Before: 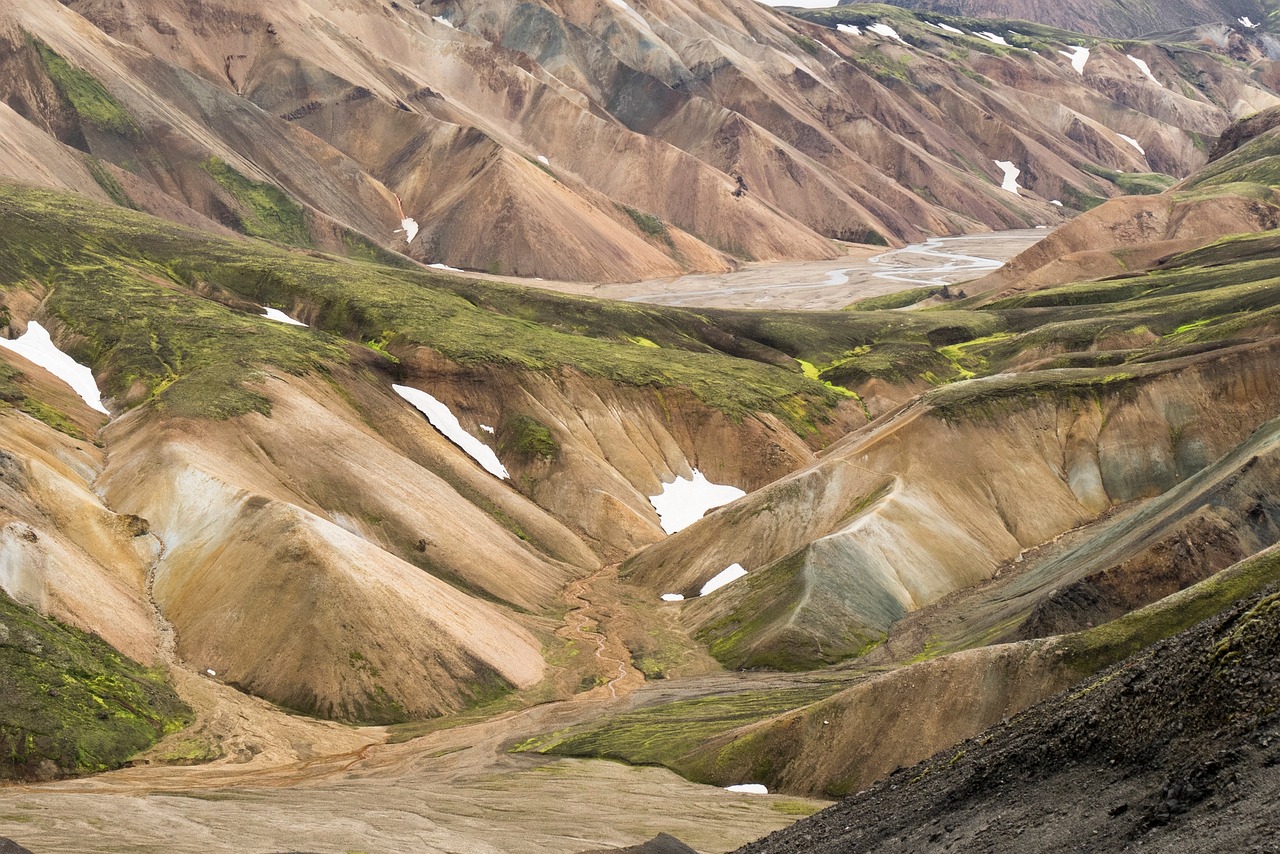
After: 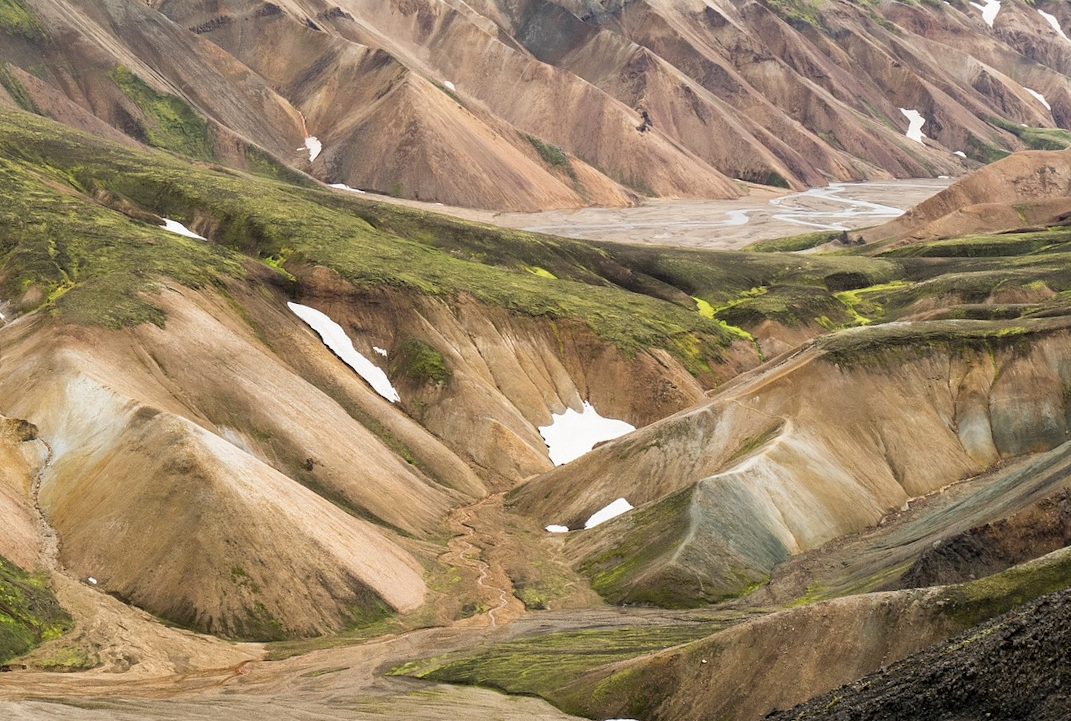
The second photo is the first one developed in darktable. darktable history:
crop and rotate: angle -2.85°, left 5.385%, top 5.169%, right 4.758%, bottom 4.176%
